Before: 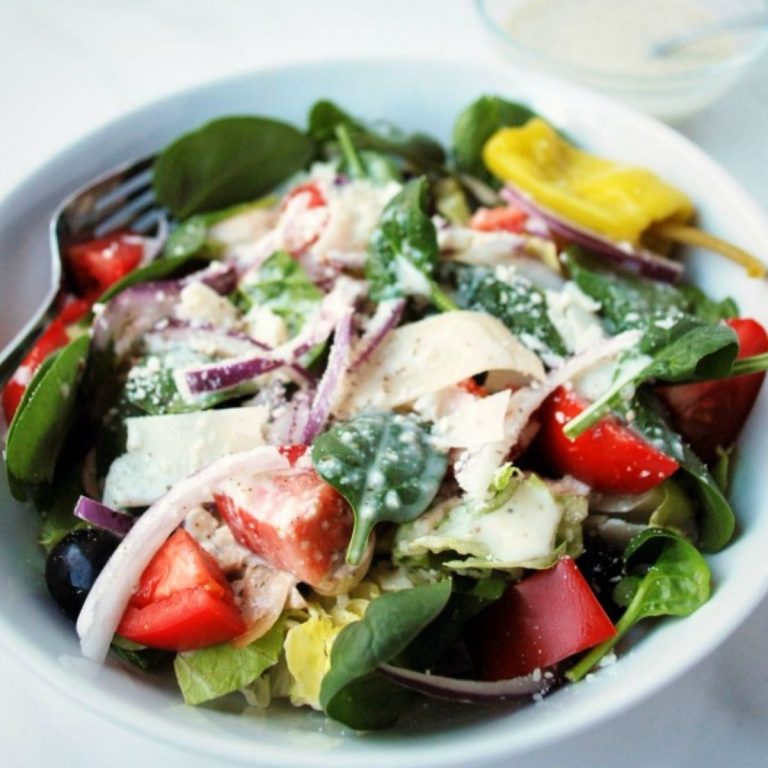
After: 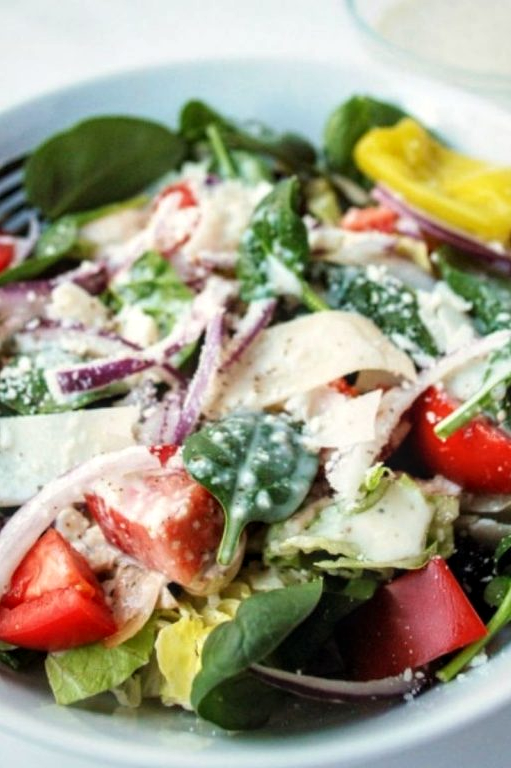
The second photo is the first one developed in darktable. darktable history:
local contrast: on, module defaults
crop: left 16.899%, right 16.556%
